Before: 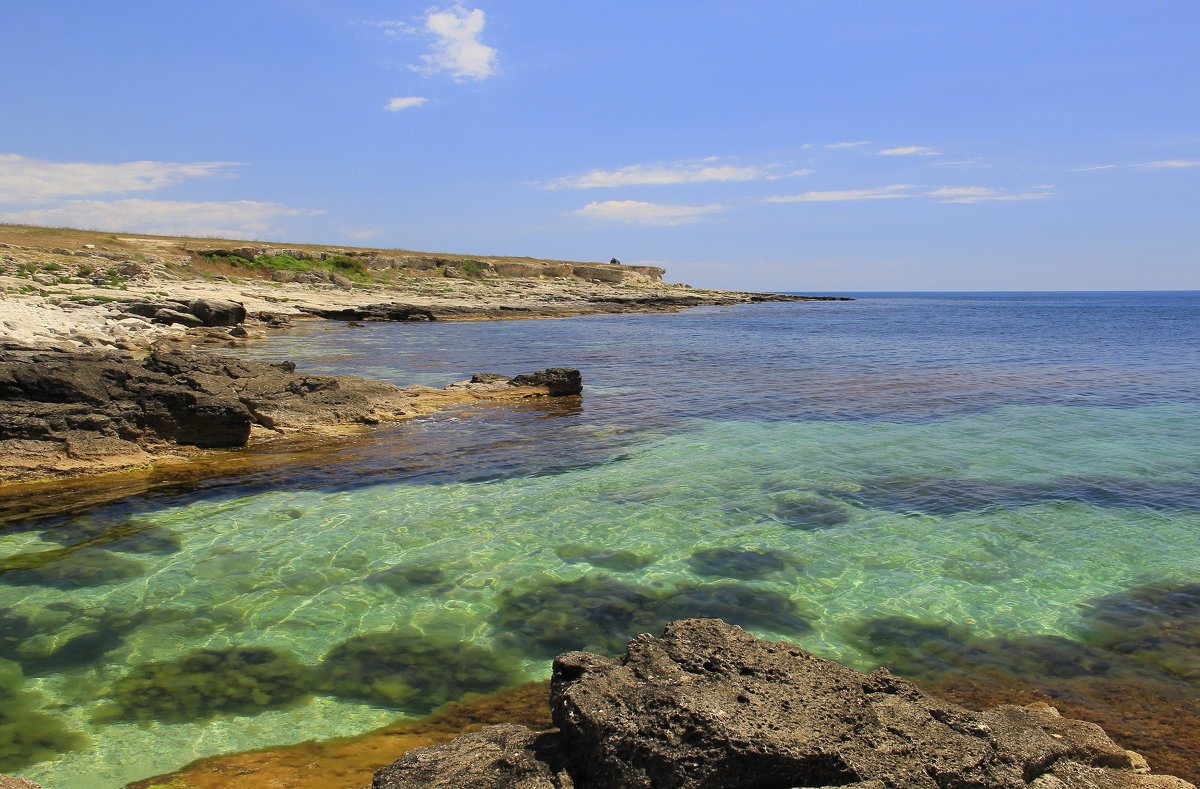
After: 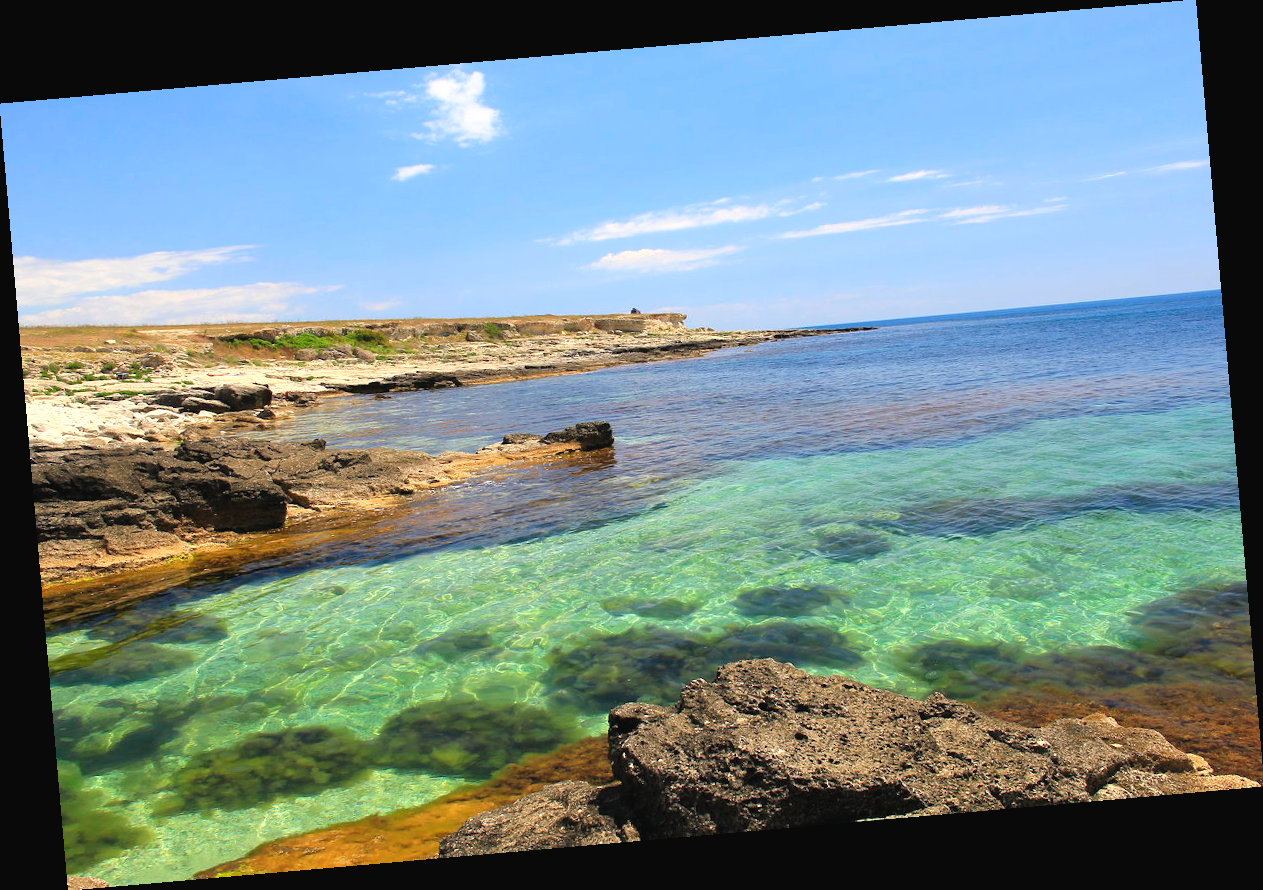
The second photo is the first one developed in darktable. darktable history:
exposure: black level correction -0.002, exposure 0.54 EV, compensate highlight preservation false
rotate and perspective: rotation -4.98°, automatic cropping off
